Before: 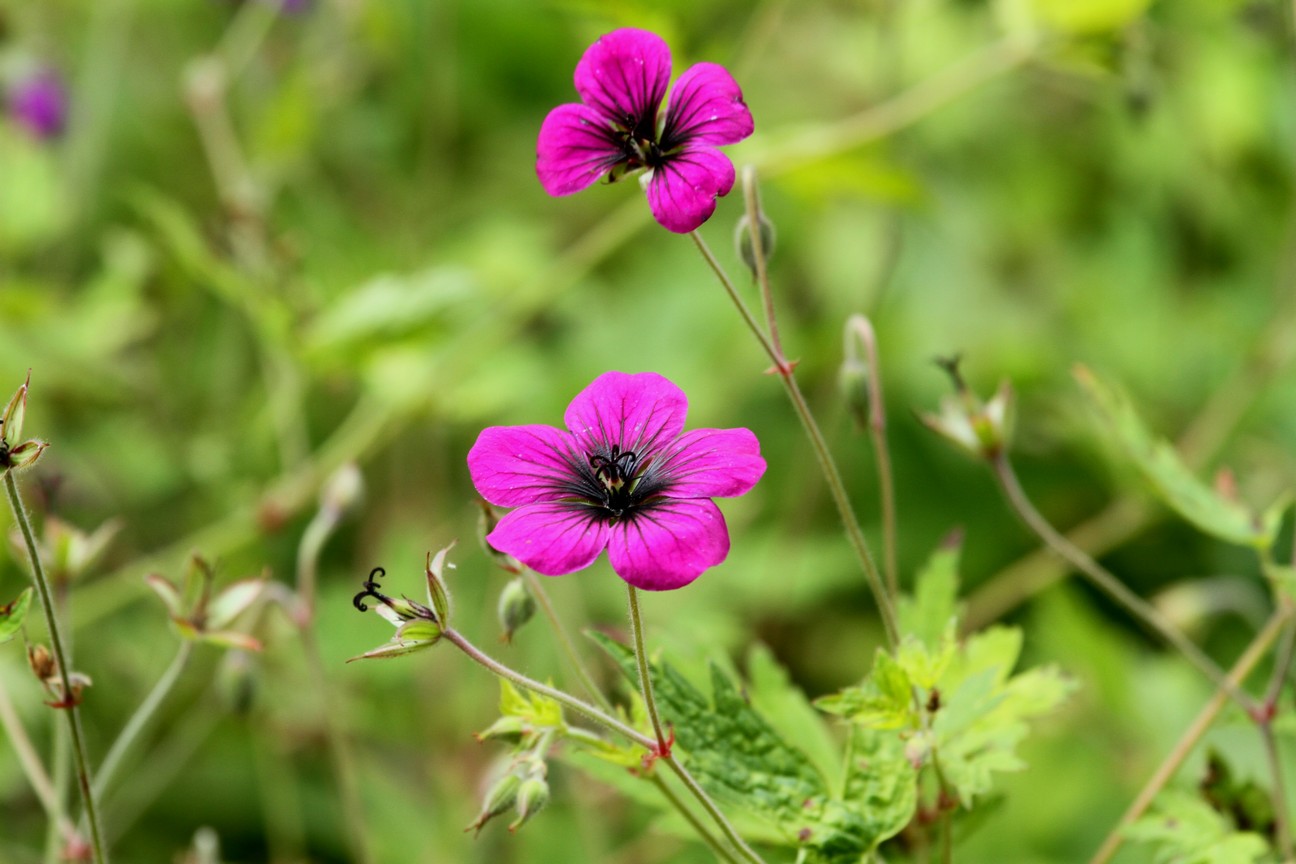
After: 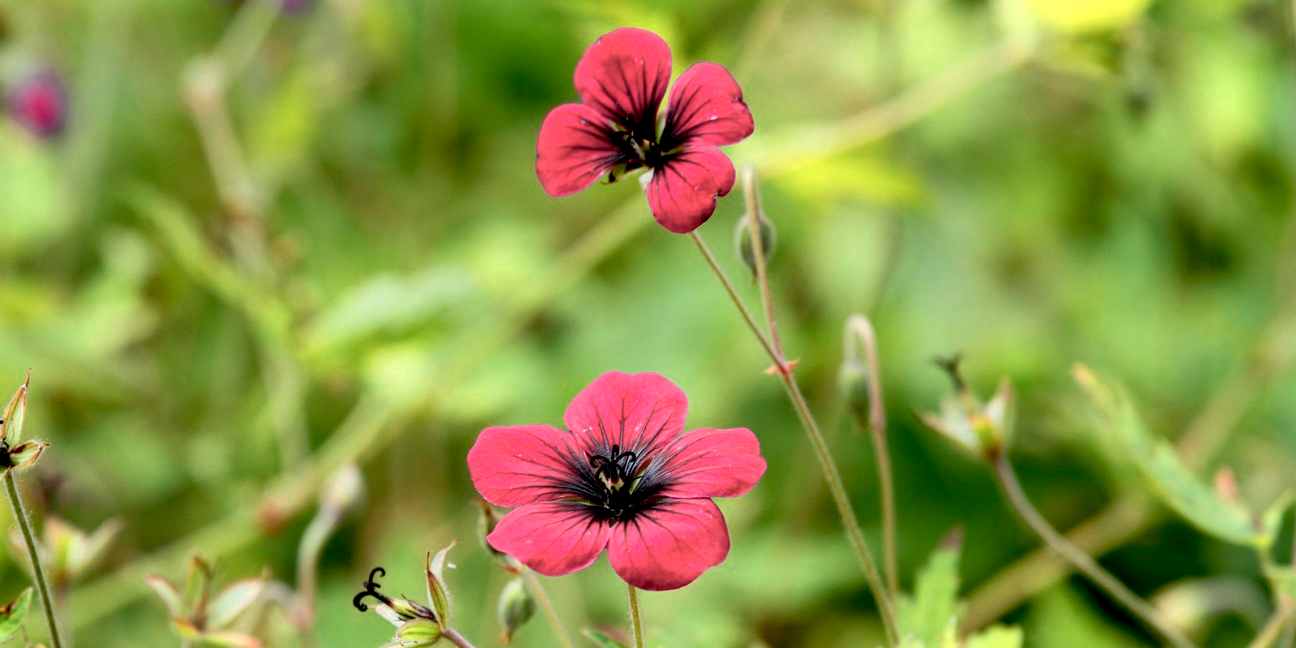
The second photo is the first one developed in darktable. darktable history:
color zones: curves: ch0 [(0.018, 0.548) (0.224, 0.64) (0.425, 0.447) (0.675, 0.575) (0.732, 0.579)]; ch1 [(0.066, 0.487) (0.25, 0.5) (0.404, 0.43) (0.75, 0.421) (0.956, 0.421)]; ch2 [(0.044, 0.561) (0.215, 0.465) (0.399, 0.544) (0.465, 0.548) (0.614, 0.447) (0.724, 0.43) (0.882, 0.623) (0.956, 0.632)]
crop: bottom 24.967%
exposure: black level correction 0.011, compensate highlight preservation false
